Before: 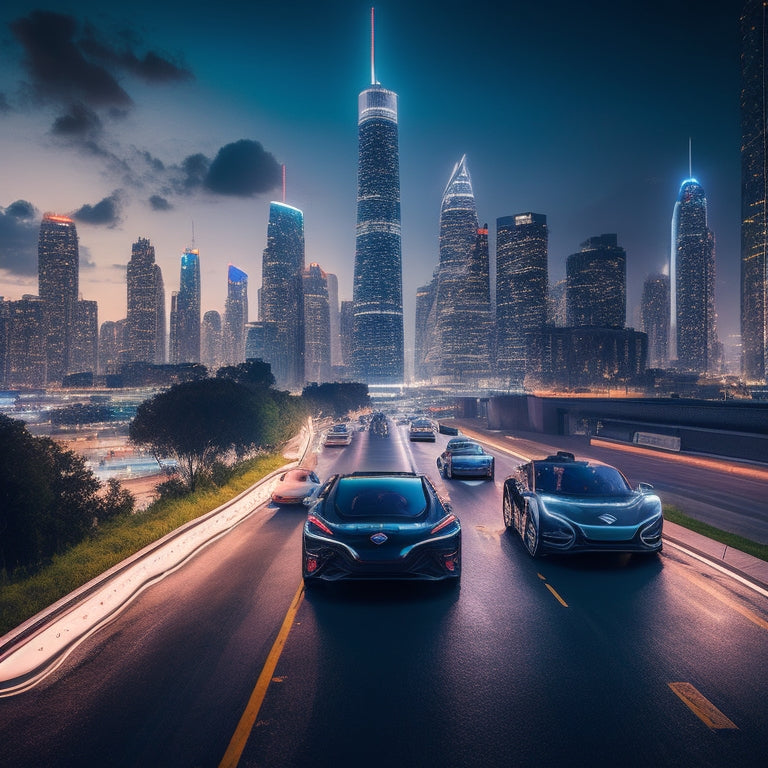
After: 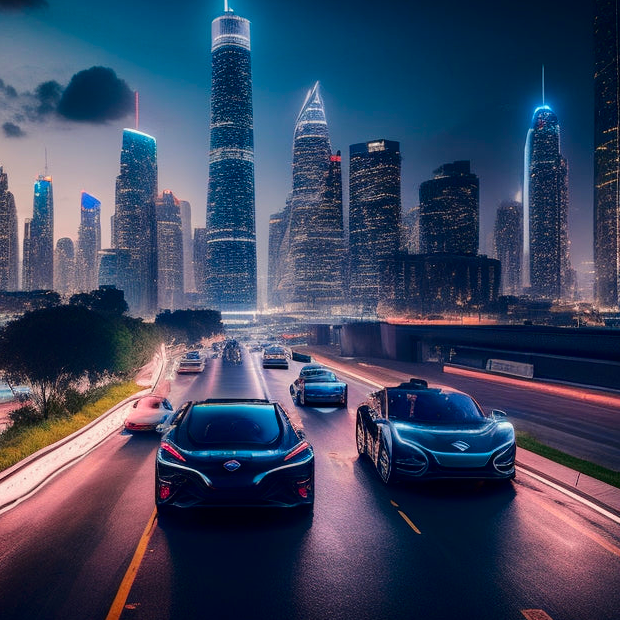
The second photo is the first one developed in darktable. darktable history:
crop: left 19.159%, top 9.58%, bottom 9.58%
tone curve: curves: ch0 [(0, 0) (0.068, 0.012) (0.183, 0.089) (0.341, 0.283) (0.547, 0.532) (0.828, 0.815) (1, 0.983)]; ch1 [(0, 0) (0.23, 0.166) (0.34, 0.308) (0.371, 0.337) (0.429, 0.411) (0.477, 0.462) (0.499, 0.5) (0.529, 0.537) (0.559, 0.582) (0.743, 0.798) (1, 1)]; ch2 [(0, 0) (0.431, 0.414) (0.498, 0.503) (0.524, 0.528) (0.568, 0.546) (0.6, 0.597) (0.634, 0.645) (0.728, 0.742) (1, 1)], color space Lab, independent channels, preserve colors none
